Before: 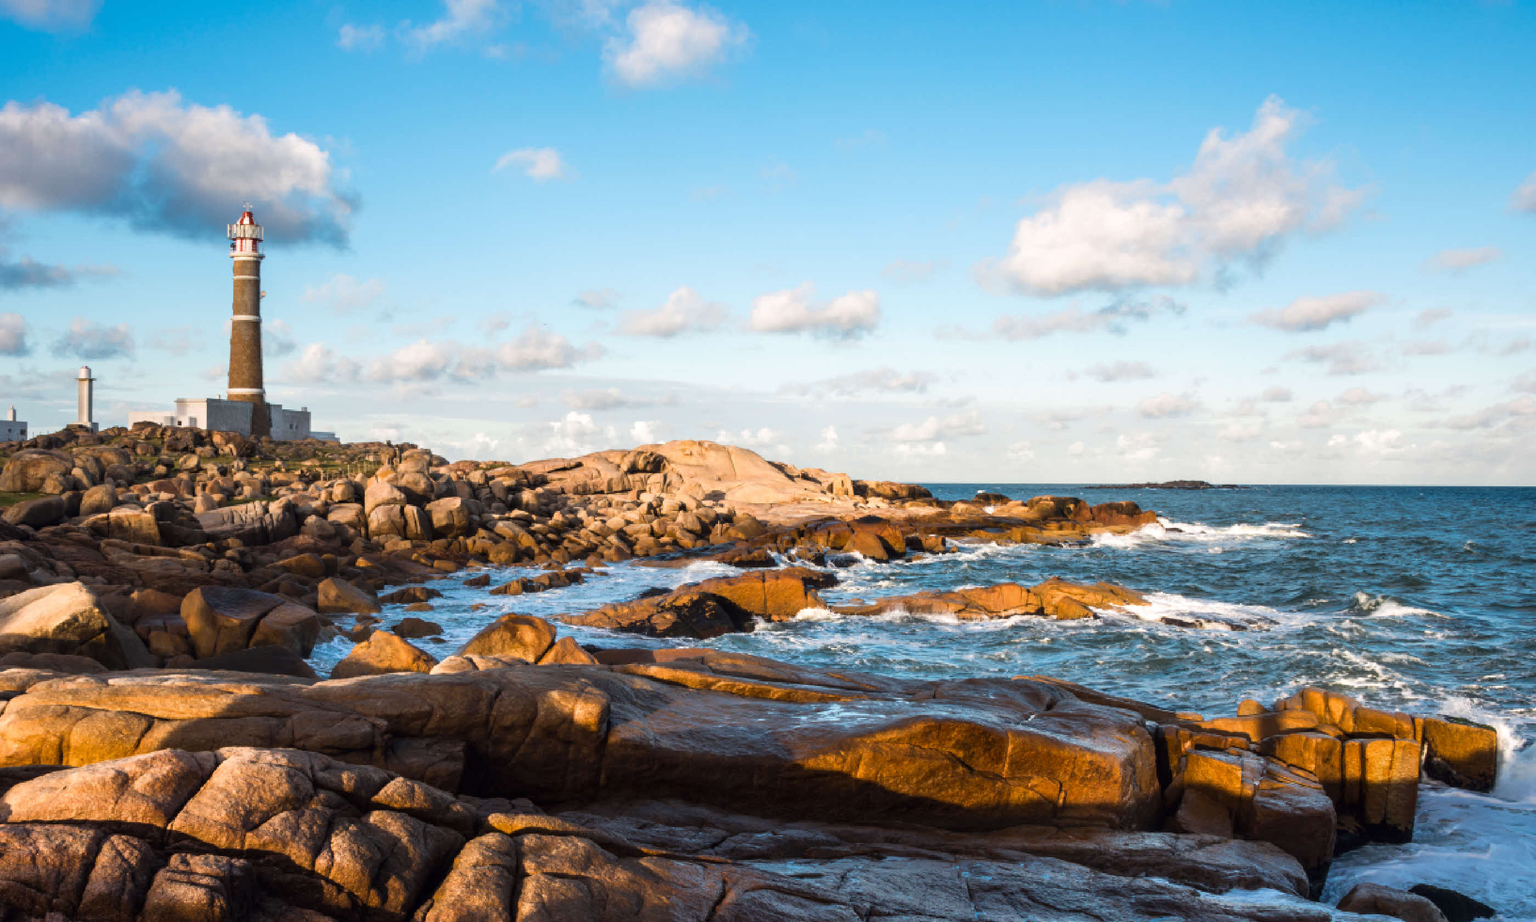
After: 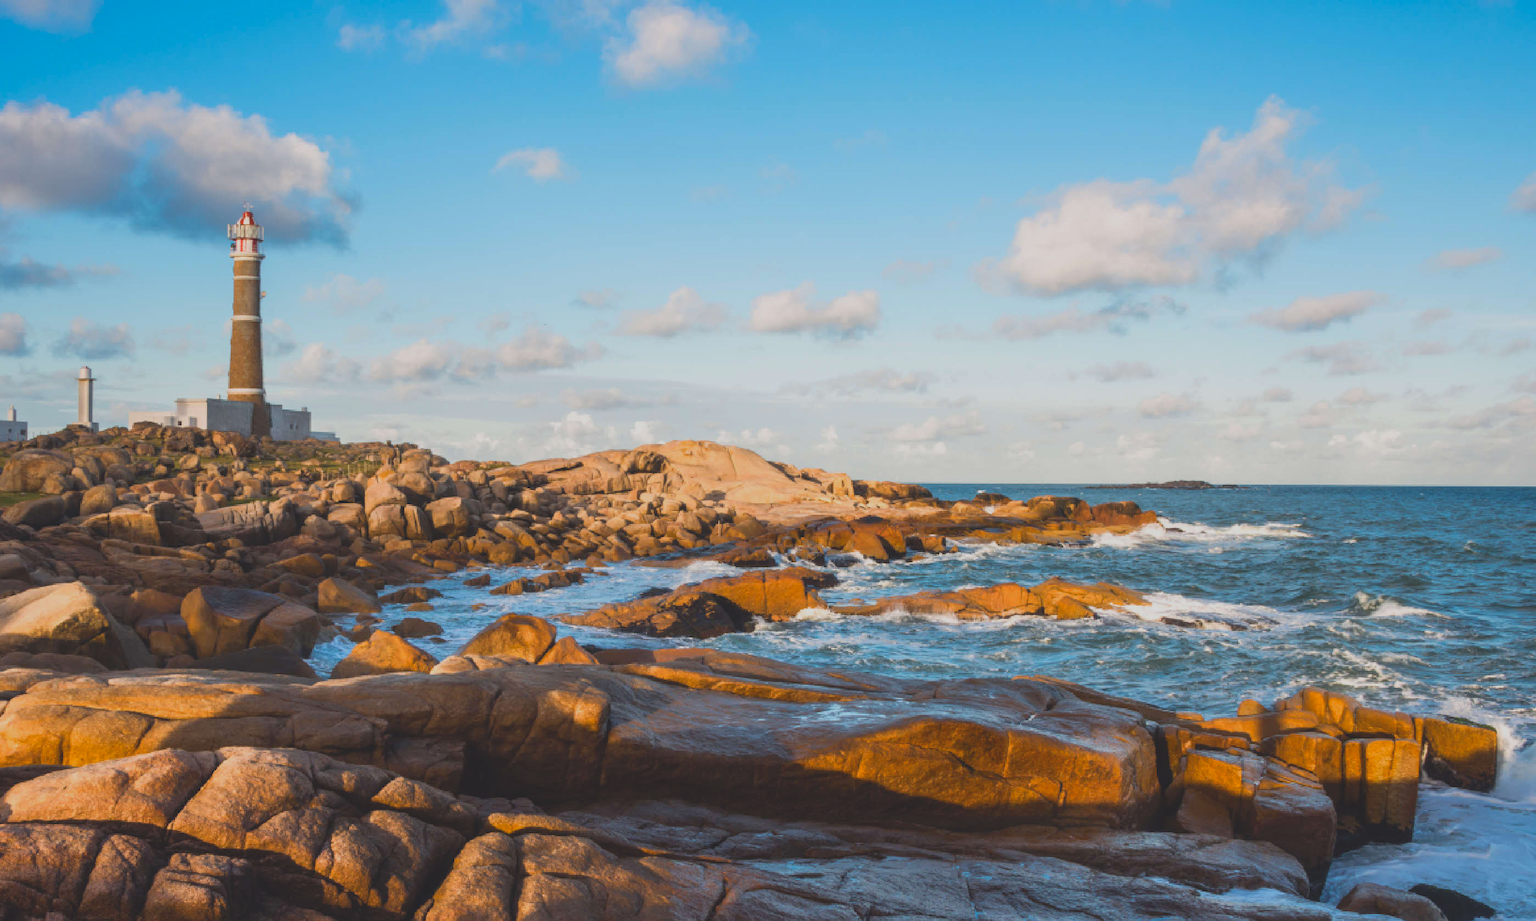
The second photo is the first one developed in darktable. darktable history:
contrast brightness saturation: contrast -0.288
